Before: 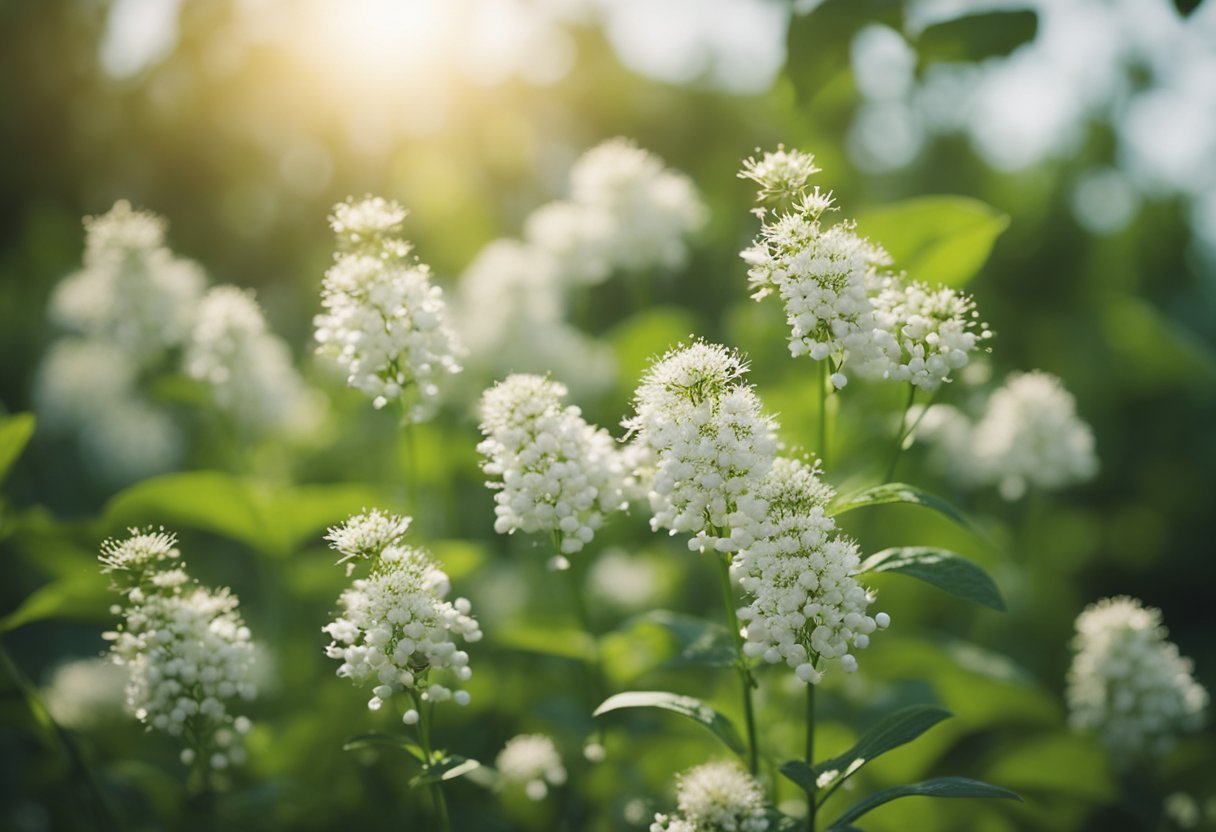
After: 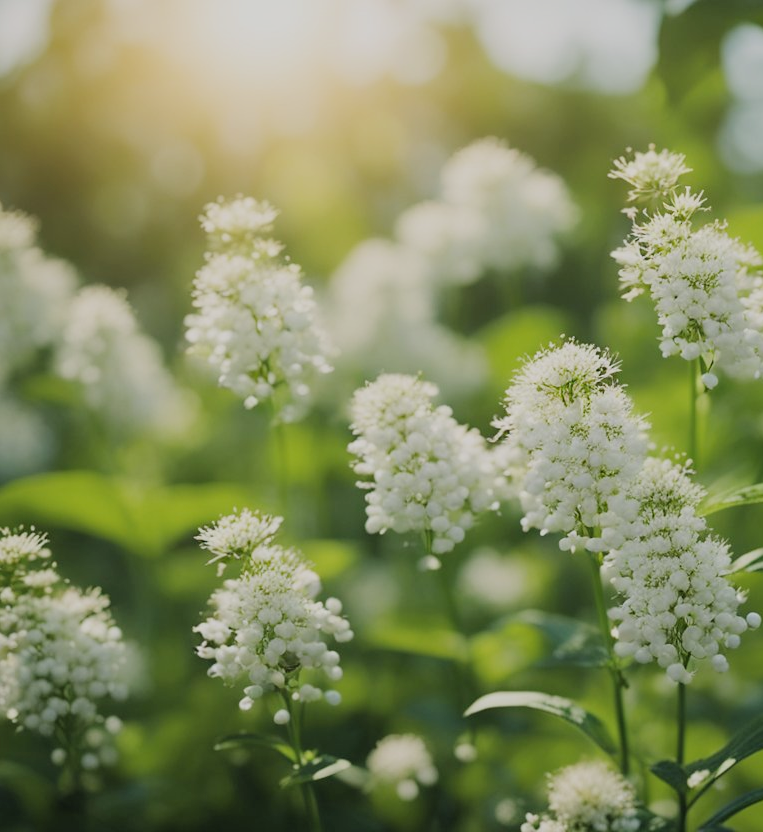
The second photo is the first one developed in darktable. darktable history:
filmic rgb: black relative exposure -7.65 EV, white relative exposure 4.56 EV, hardness 3.61
crop: left 10.644%, right 26.528%
